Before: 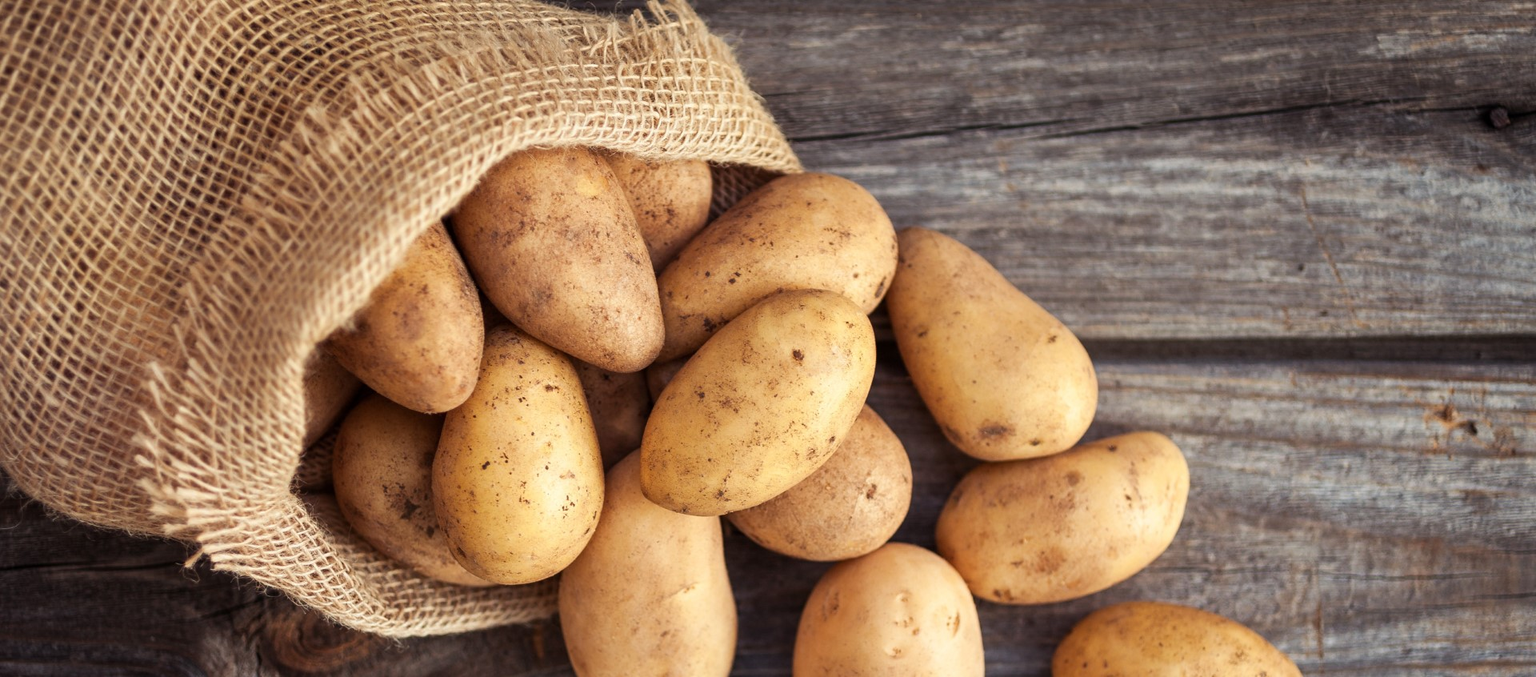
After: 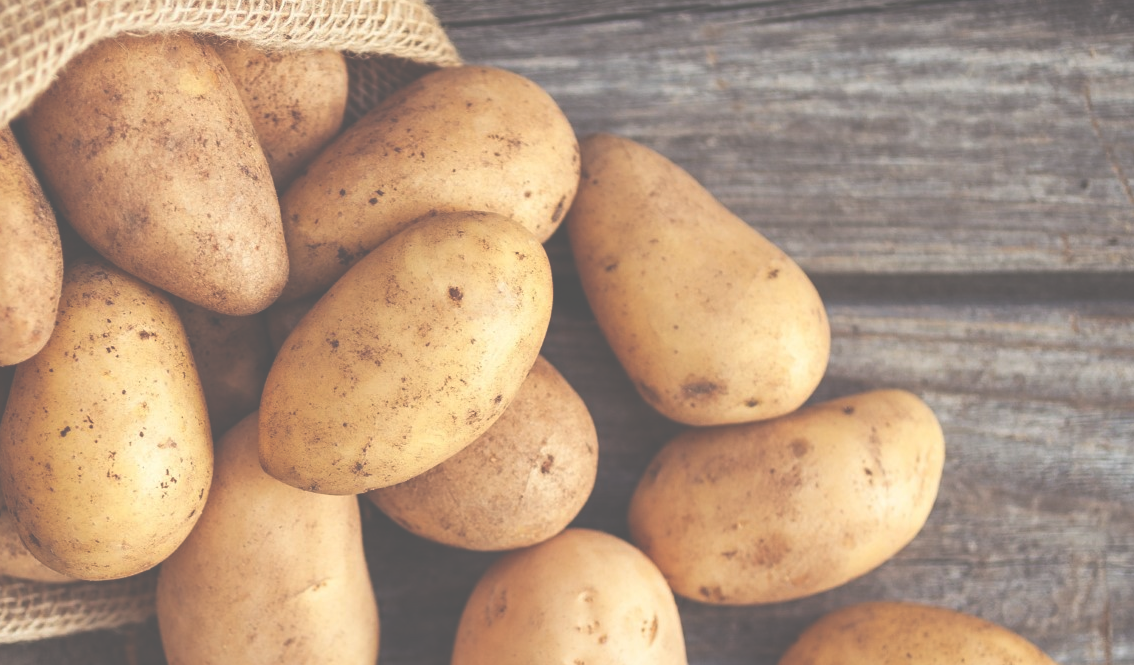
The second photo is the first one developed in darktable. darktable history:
crop and rotate: left 28.256%, top 17.734%, right 12.656%, bottom 3.573%
exposure: black level correction -0.087, compensate highlight preservation false
